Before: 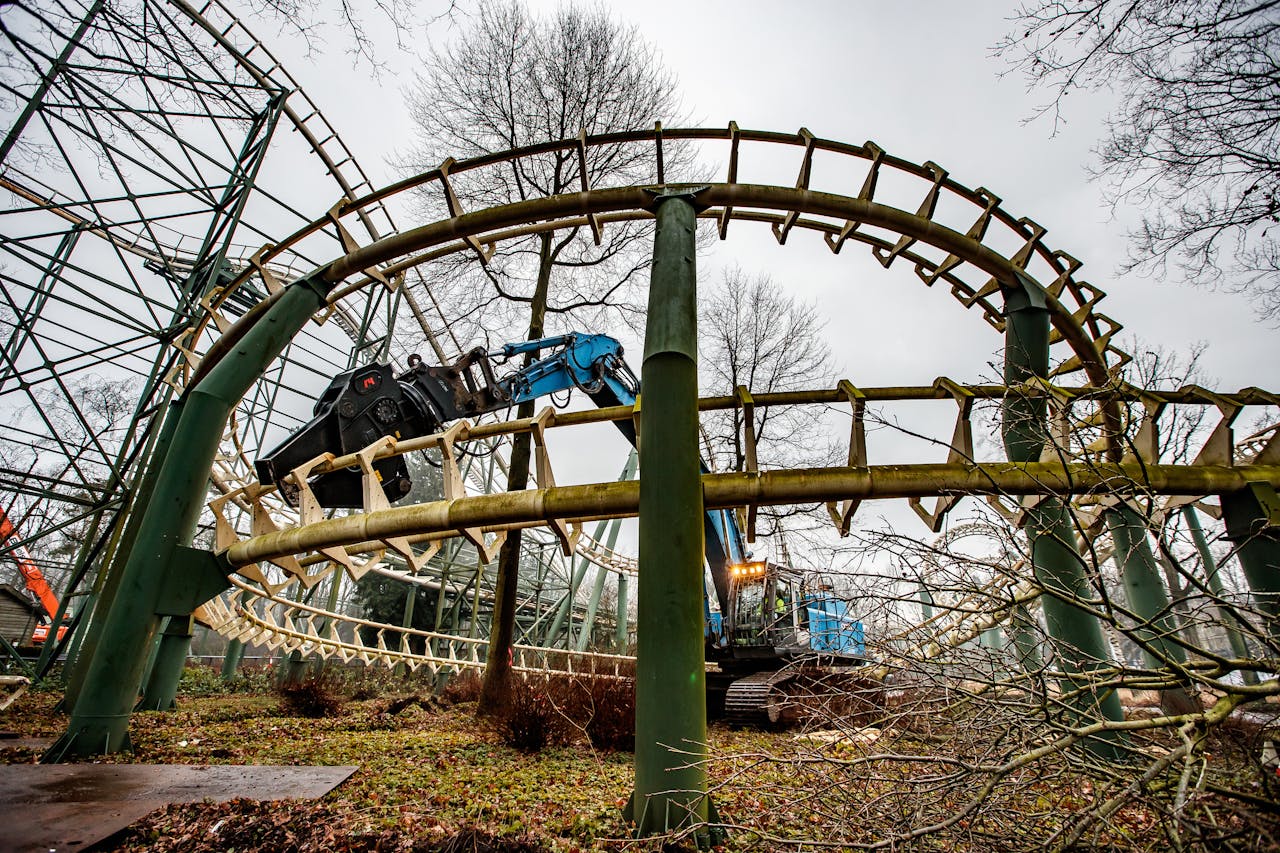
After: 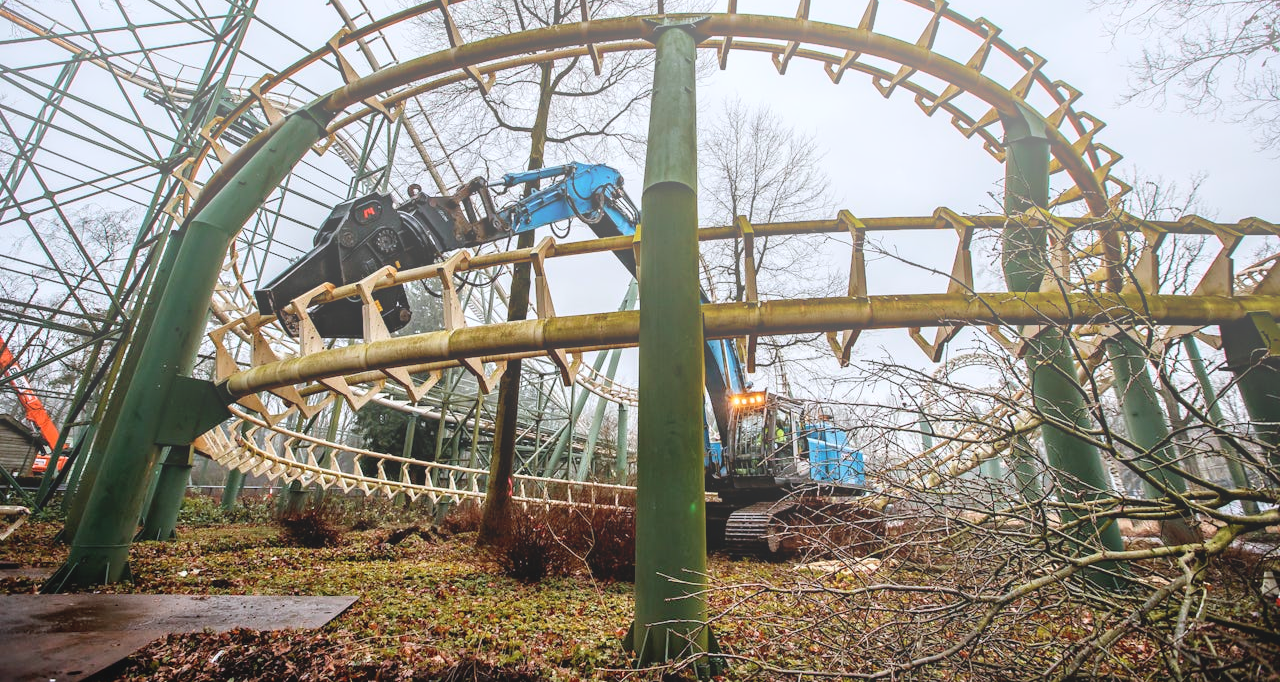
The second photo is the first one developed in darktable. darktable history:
color correction: highlights a* -0.137, highlights b* -5.91, shadows a* -0.137, shadows b* -0.137
crop and rotate: top 19.998%
bloom: size 40%
